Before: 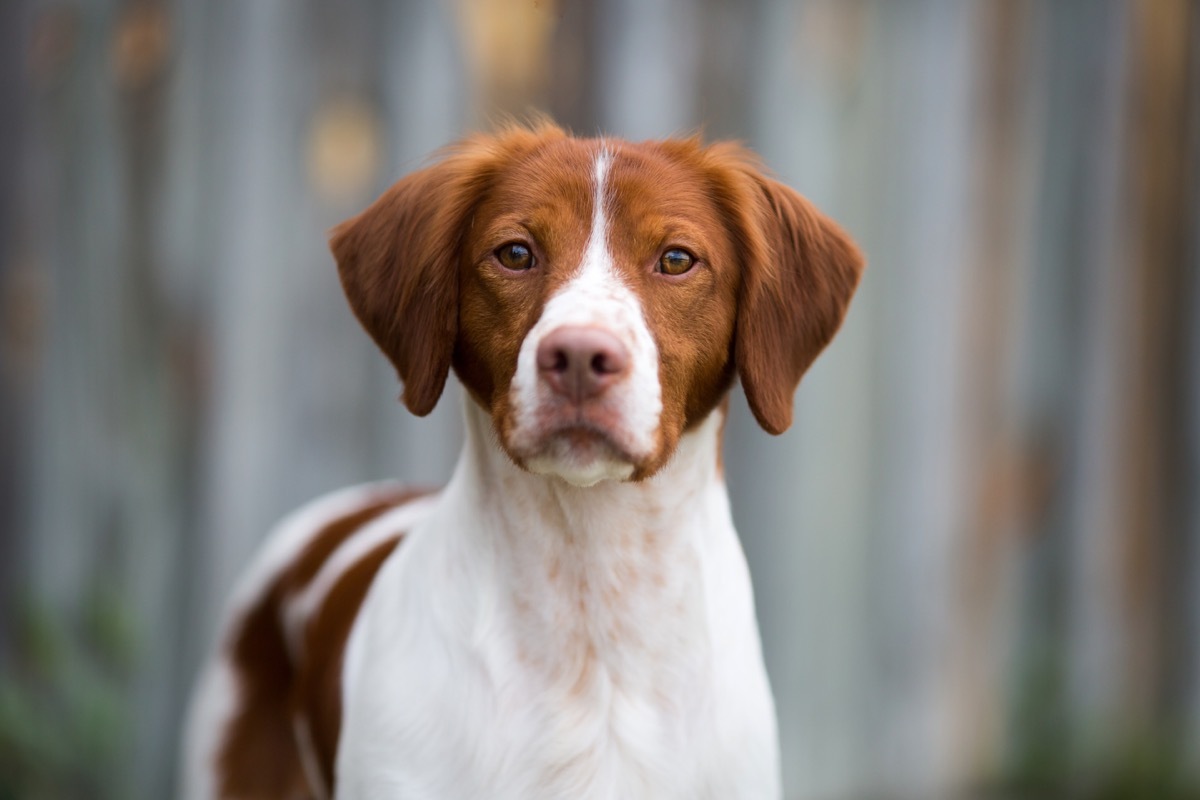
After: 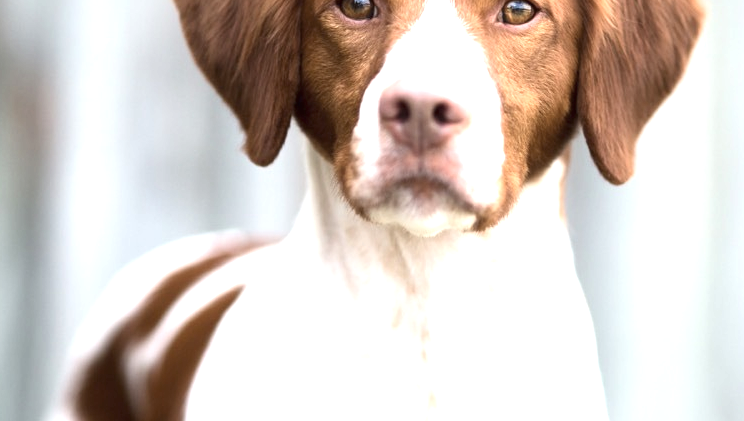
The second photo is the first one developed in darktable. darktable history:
crop: left 13.247%, top 31.29%, right 24.538%, bottom 16.026%
exposure: black level correction 0, exposure 1.588 EV, compensate highlight preservation false
contrast brightness saturation: contrast 0.104, saturation -0.299
